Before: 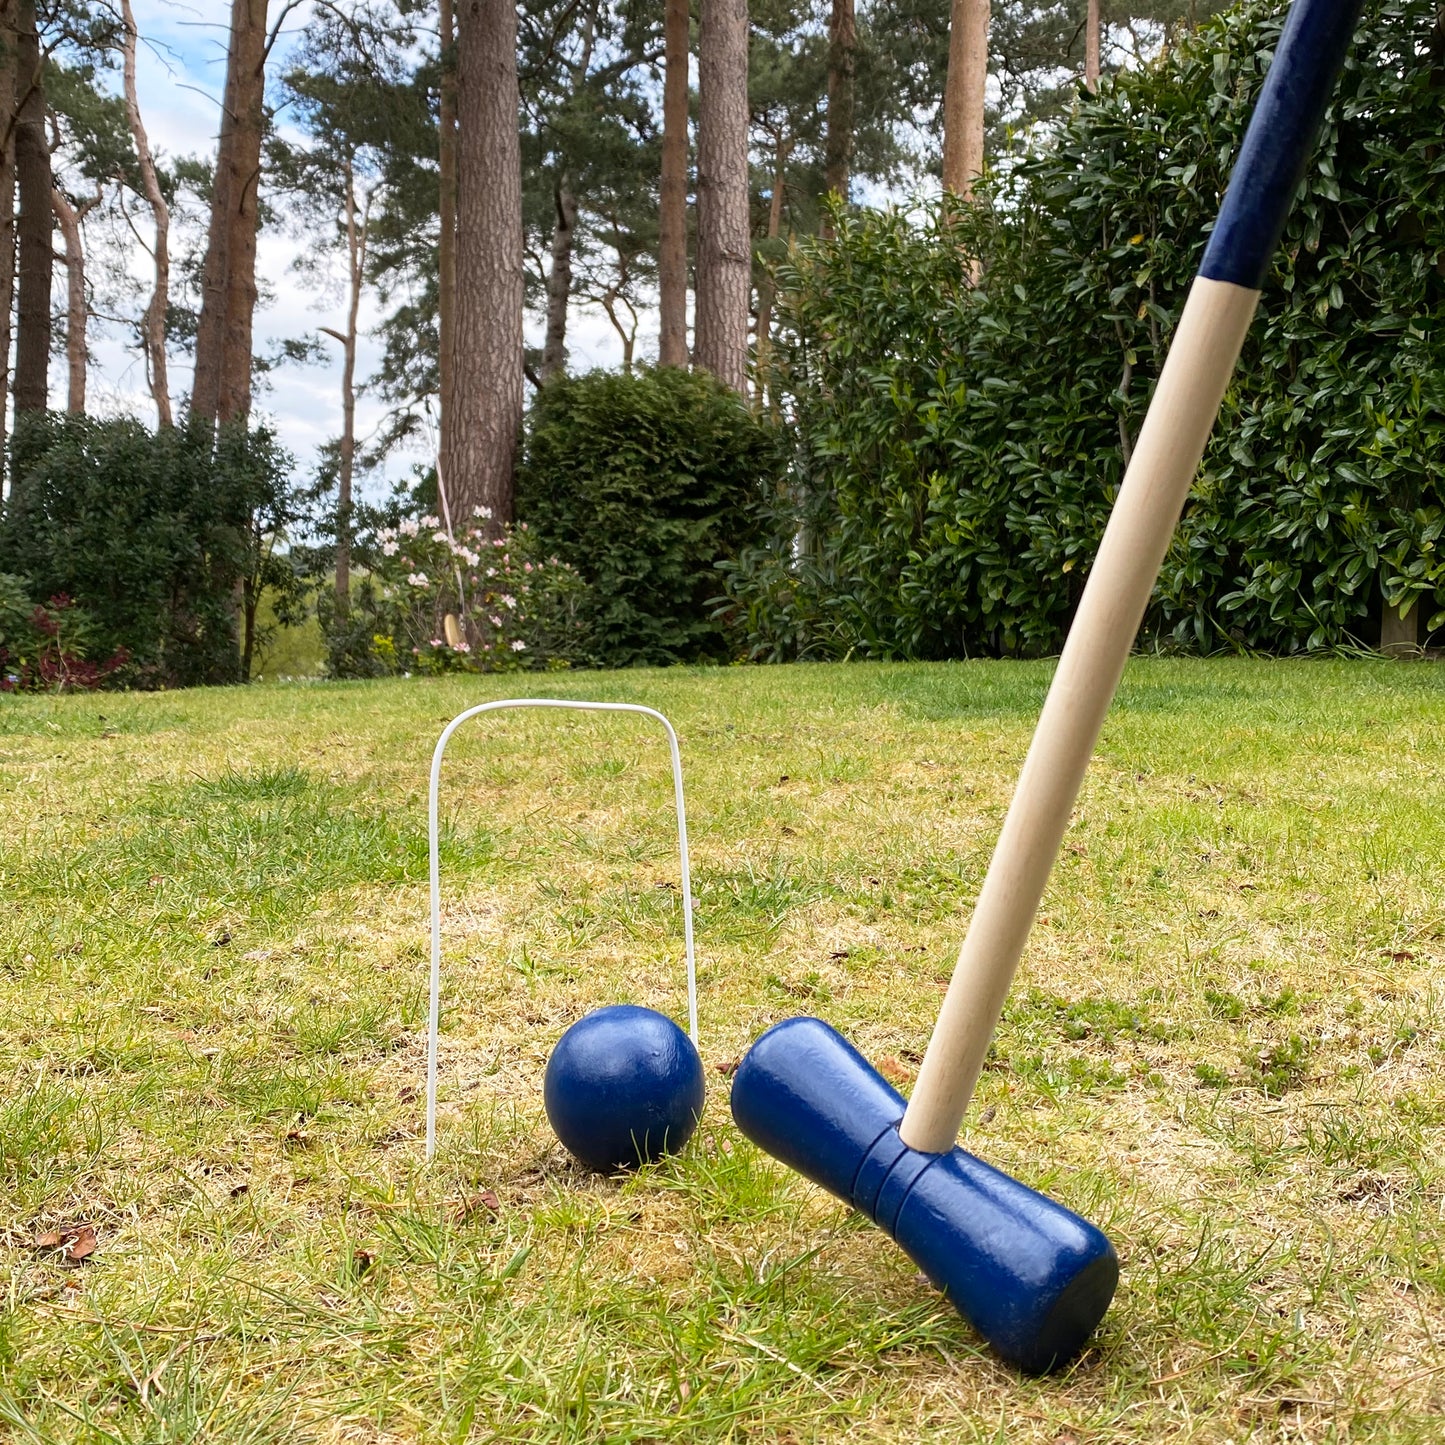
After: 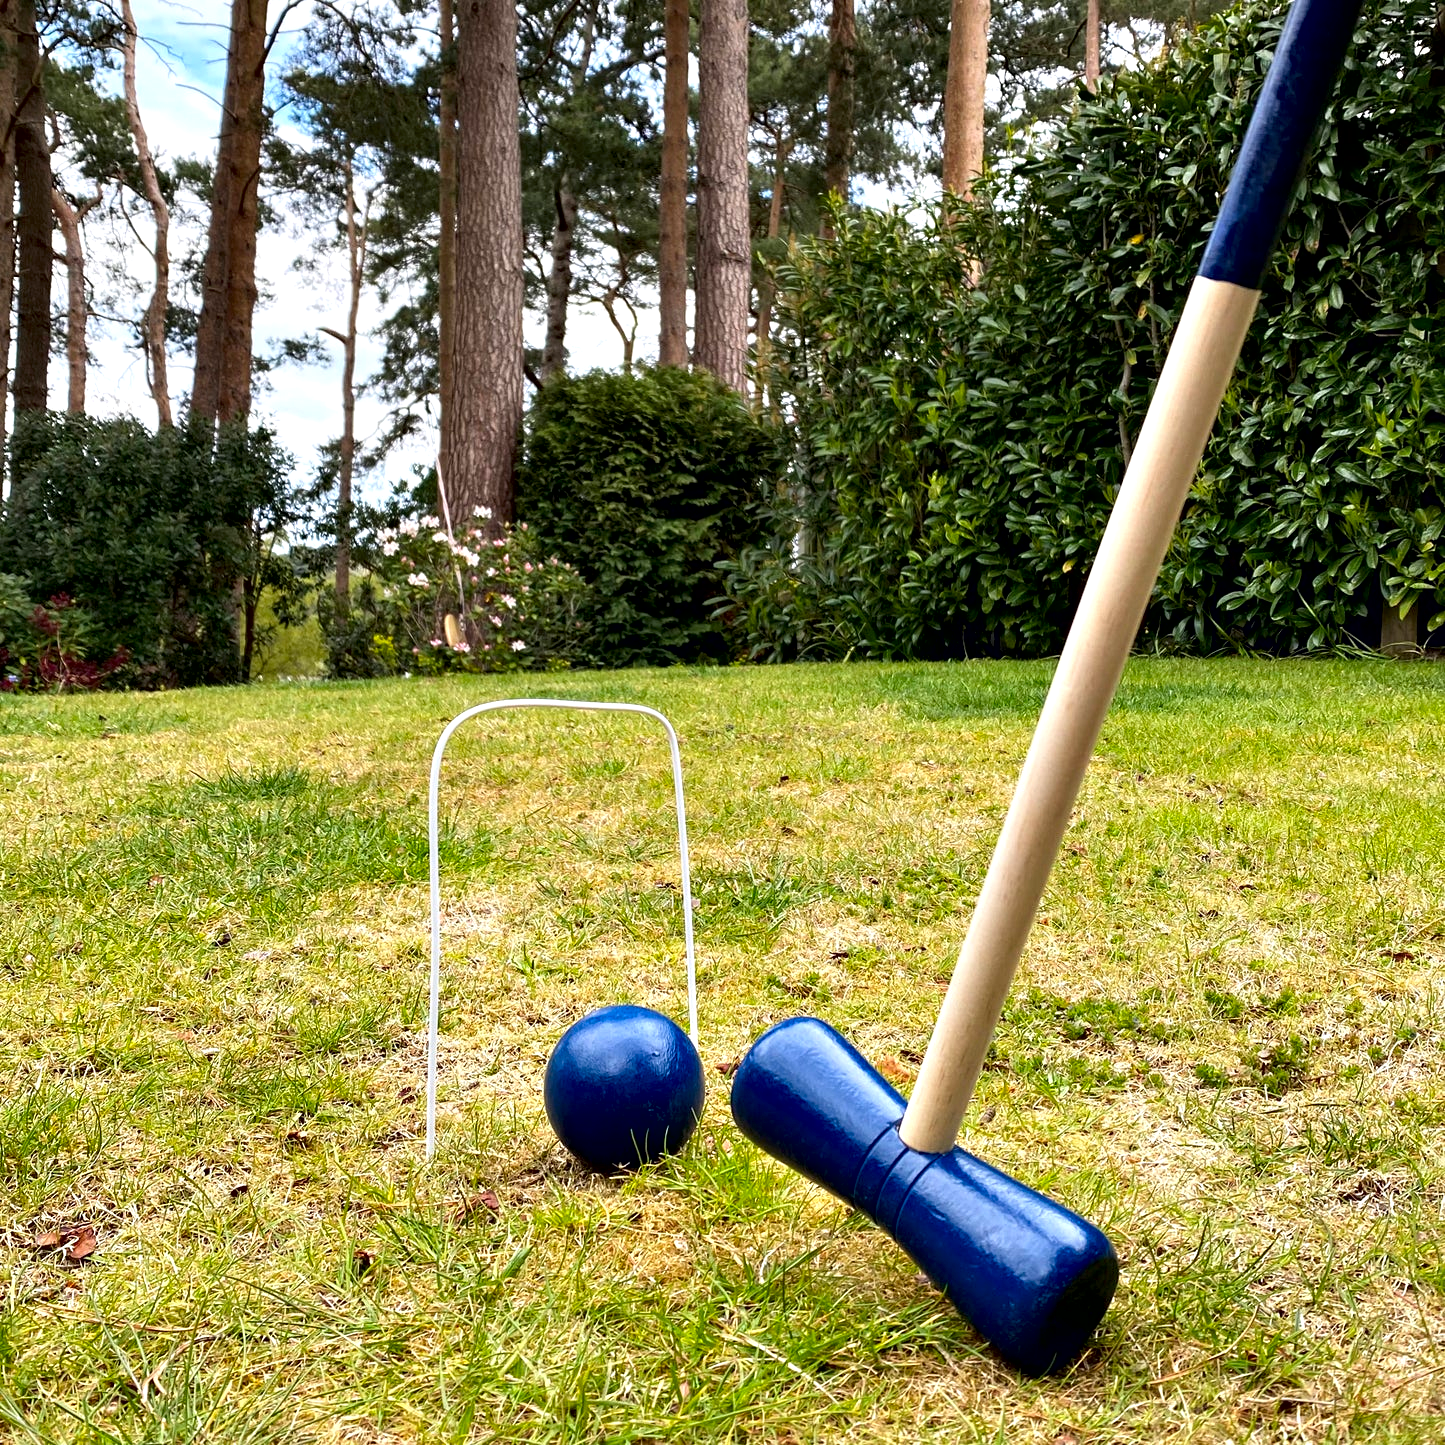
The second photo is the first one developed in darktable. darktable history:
contrast brightness saturation: saturation 0.176
contrast equalizer: y [[0.6 ×6], [0.55 ×6], [0 ×6], [0 ×6], [0 ×6]], mix 0.775
